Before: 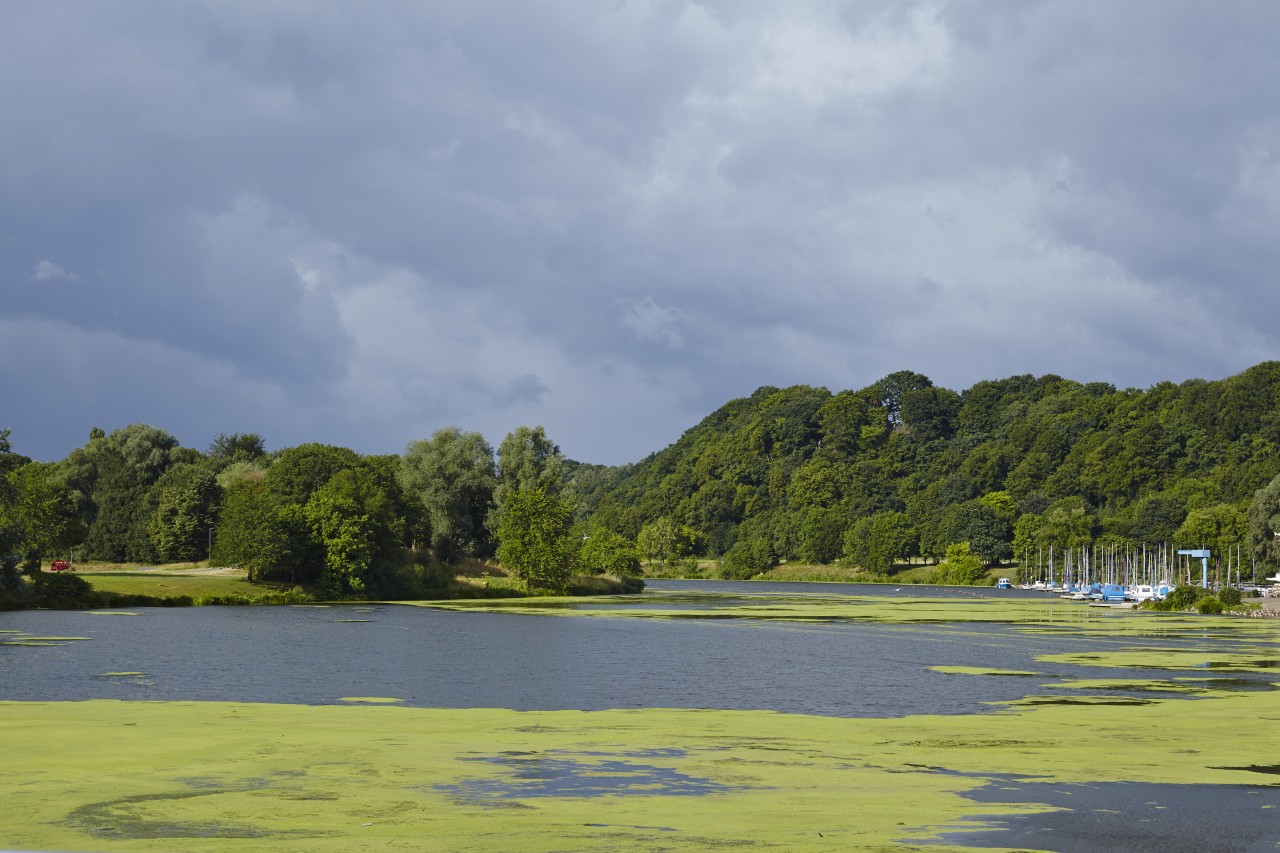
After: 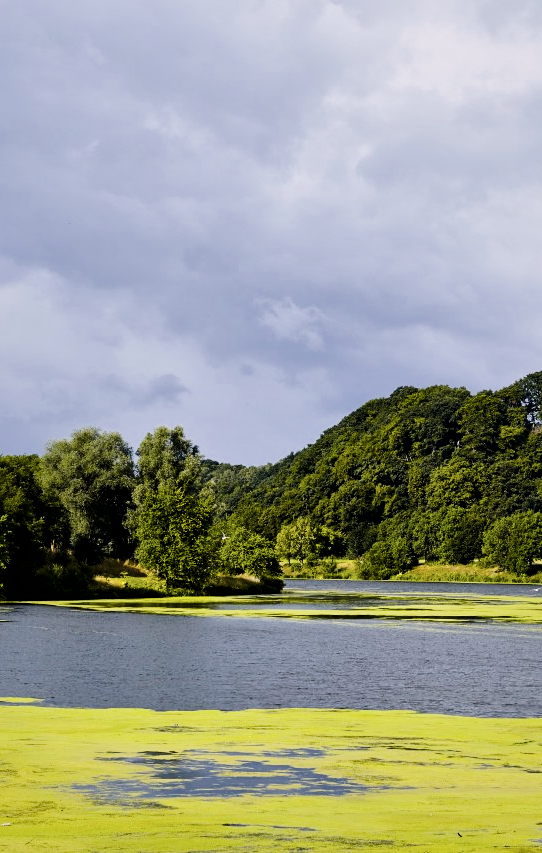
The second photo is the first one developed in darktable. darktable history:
filmic rgb: black relative exposure -7.65 EV, white relative exposure 4.56 EV, hardness 3.61
color balance rgb: perceptual saturation grading › global saturation 30.058%, perceptual brilliance grading › highlights 9.686%, perceptual brilliance grading › mid-tones 4.601%, global vibrance 21.801%
crop: left 28.234%, right 29.366%
contrast brightness saturation: contrast 0.062, brightness -0.012, saturation -0.219
tone equalizer: -8 EV -0.725 EV, -7 EV -0.688 EV, -6 EV -0.605 EV, -5 EV -0.386 EV, -3 EV 0.397 EV, -2 EV 0.6 EV, -1 EV 0.701 EV, +0 EV 0.721 EV, edges refinement/feathering 500, mask exposure compensation -1.57 EV, preserve details no
color correction: highlights a* 3.51, highlights b* 1.67, saturation 1.17
local contrast: mode bilateral grid, contrast 26, coarseness 60, detail 151%, midtone range 0.2
